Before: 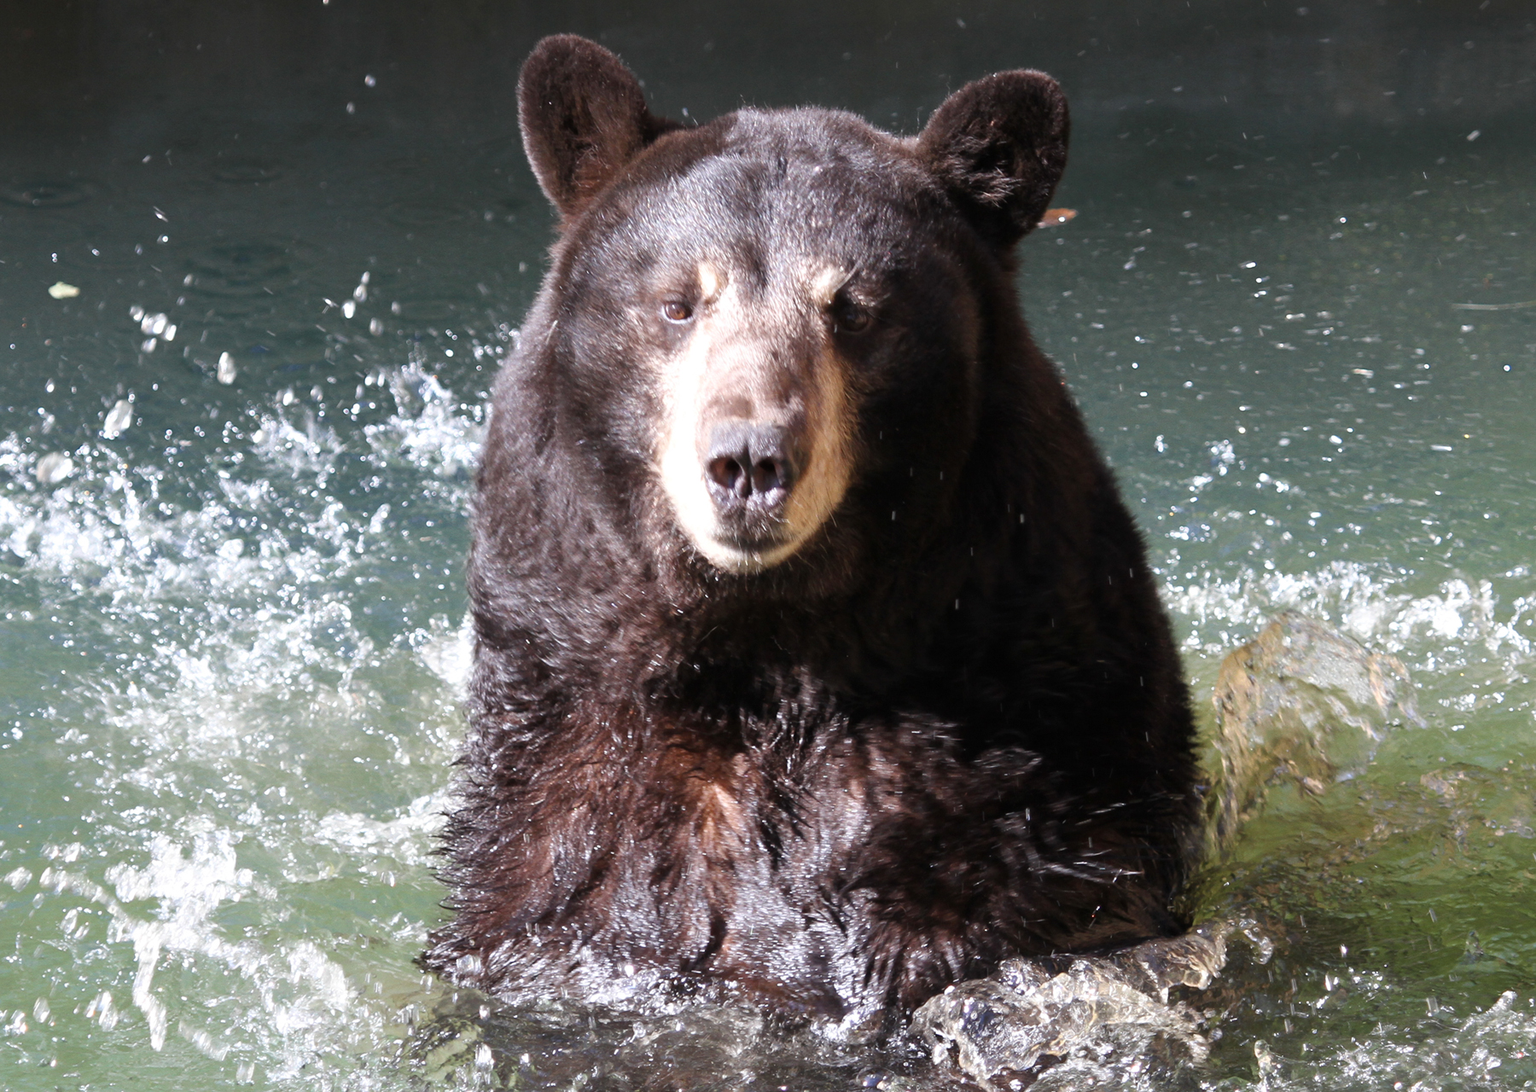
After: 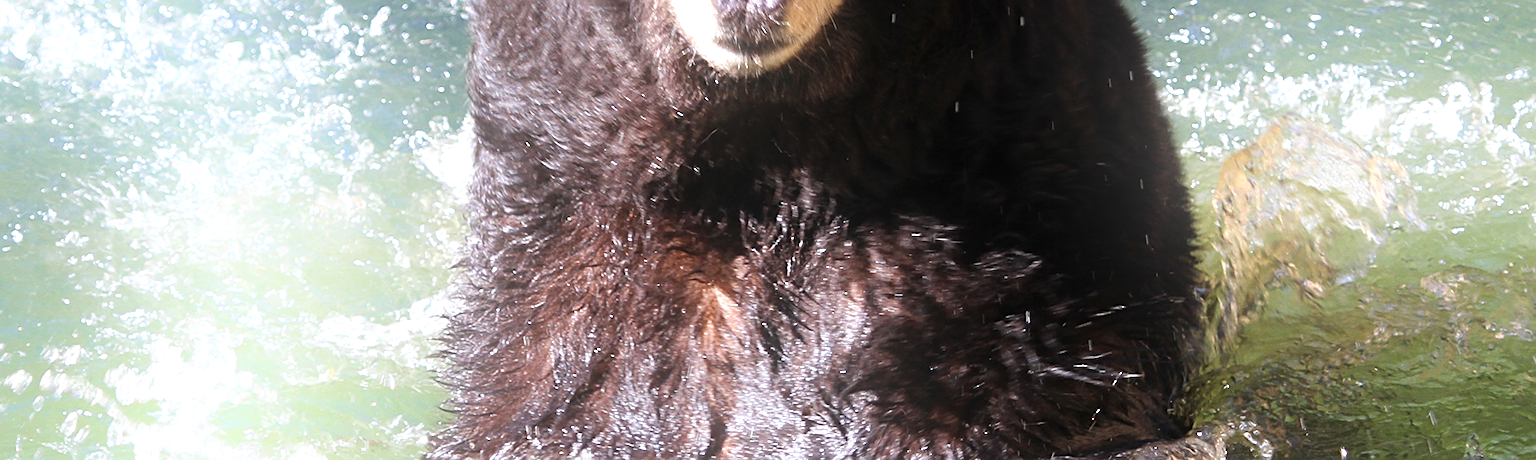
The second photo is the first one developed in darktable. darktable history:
sharpen: on, module defaults
exposure: exposure 0.4 EV, compensate highlight preservation false
bloom: threshold 82.5%, strength 16.25%
crop: top 45.551%, bottom 12.262%
